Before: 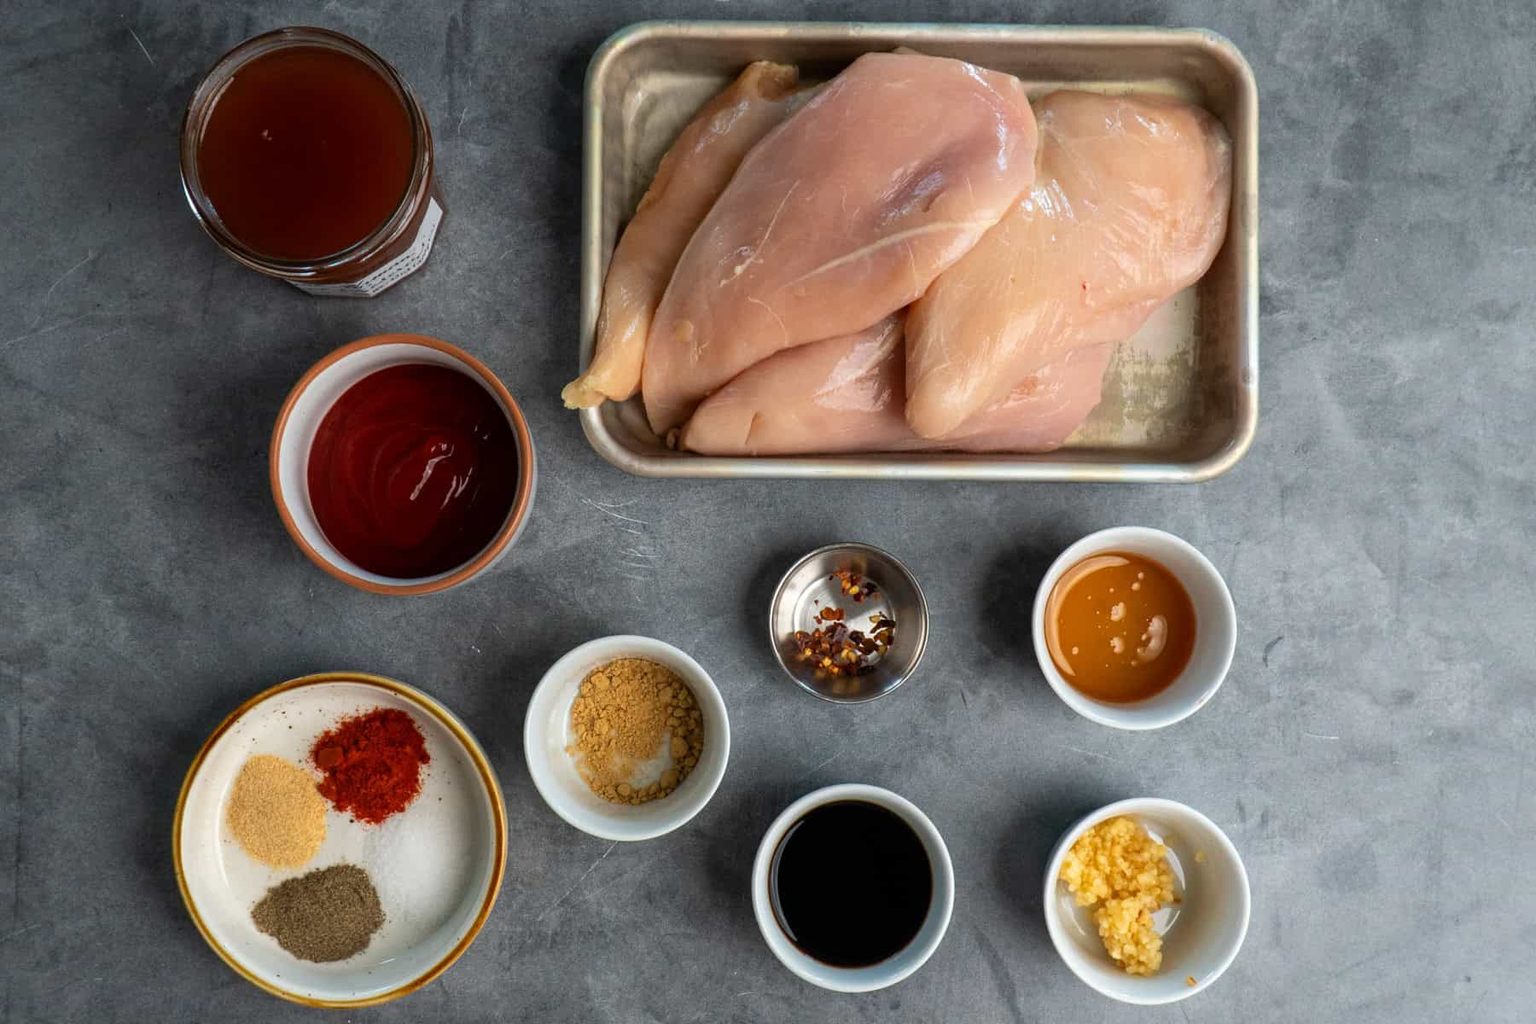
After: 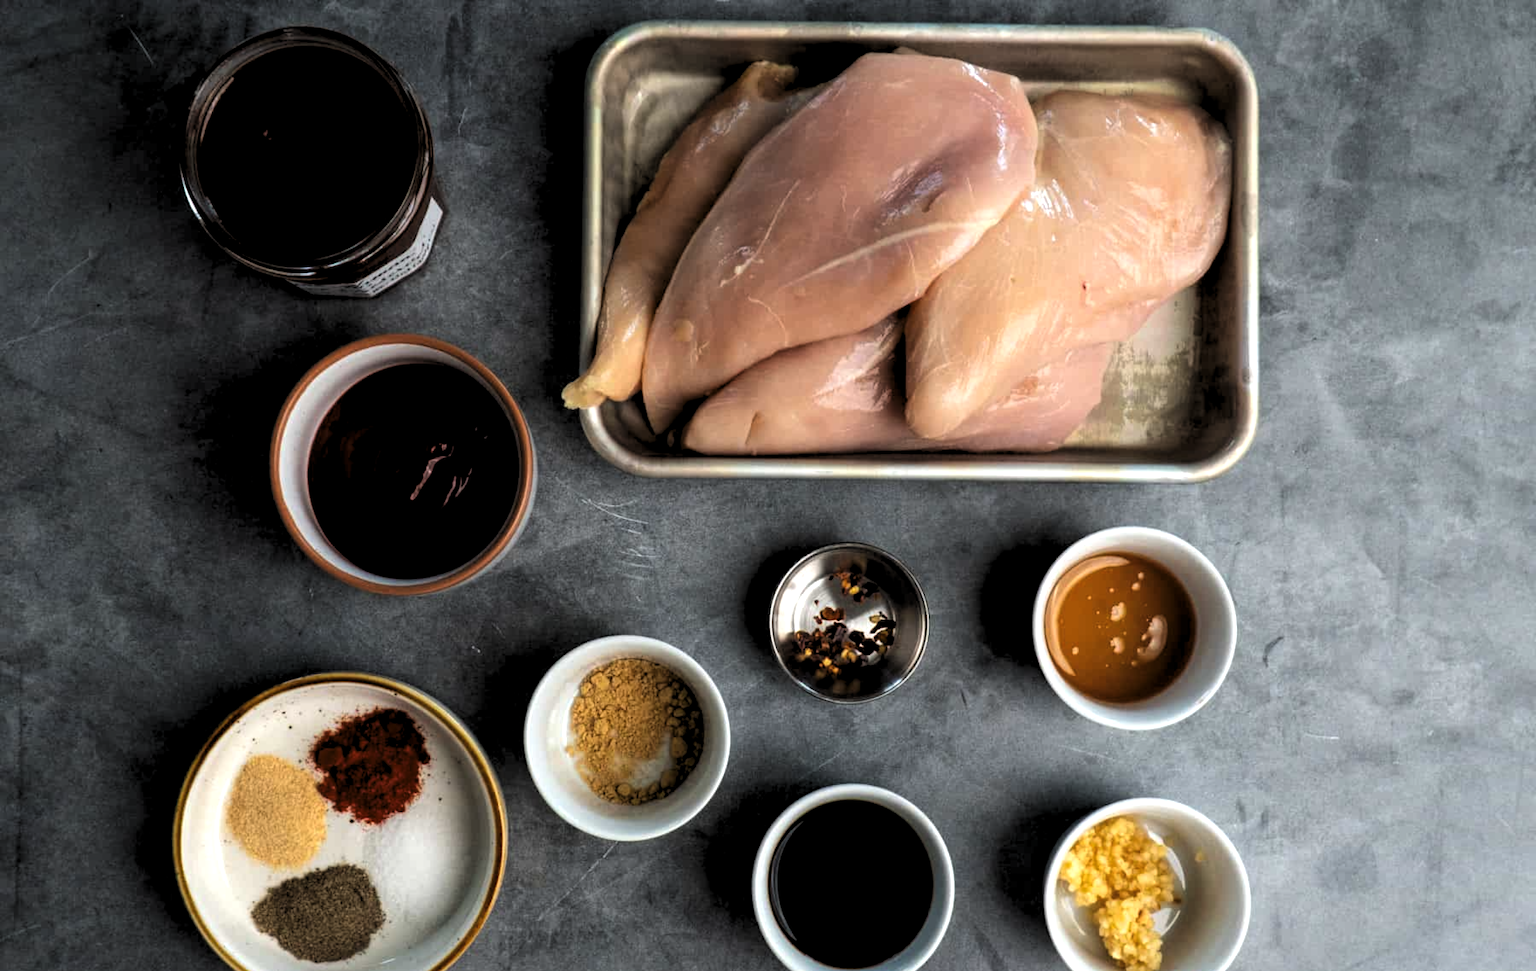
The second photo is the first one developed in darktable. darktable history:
crop and rotate: top 0%, bottom 5.097%
levels: levels [0.182, 0.542, 0.902]
lowpass: radius 0.5, unbound 0
